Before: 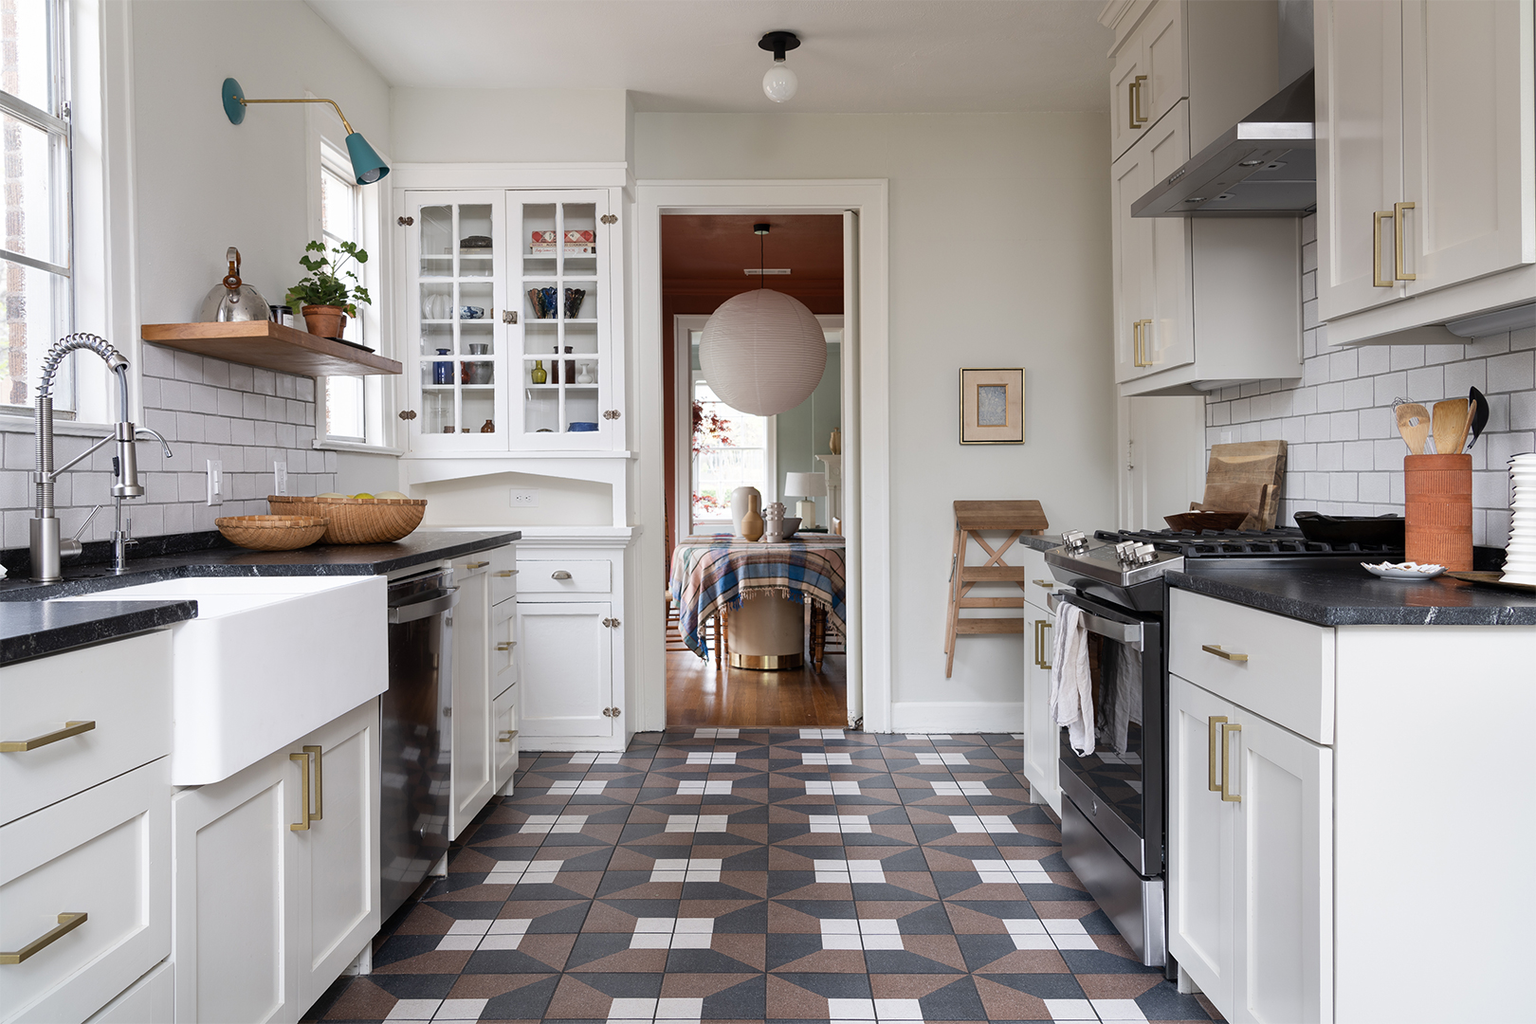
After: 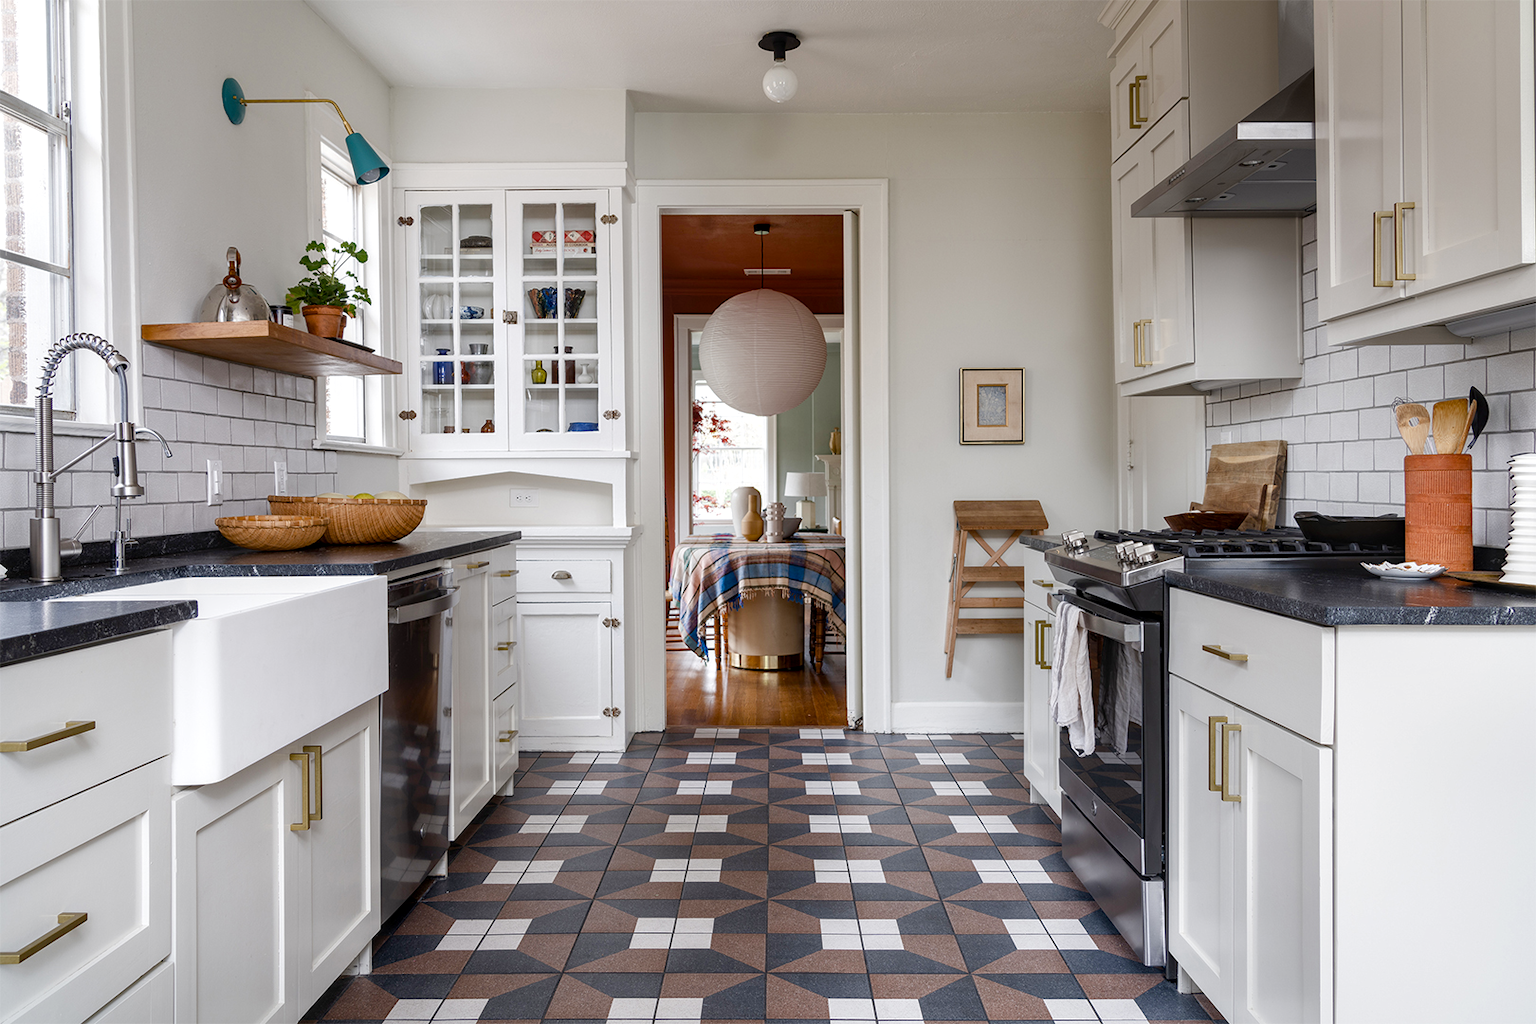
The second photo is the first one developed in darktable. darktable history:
color balance rgb: linear chroma grading › global chroma 9.108%, perceptual saturation grading › global saturation 0.028%, perceptual saturation grading › highlights -33.187%, perceptual saturation grading › mid-tones 15.1%, perceptual saturation grading › shadows 49.024%, global vibrance 9.706%
local contrast: on, module defaults
